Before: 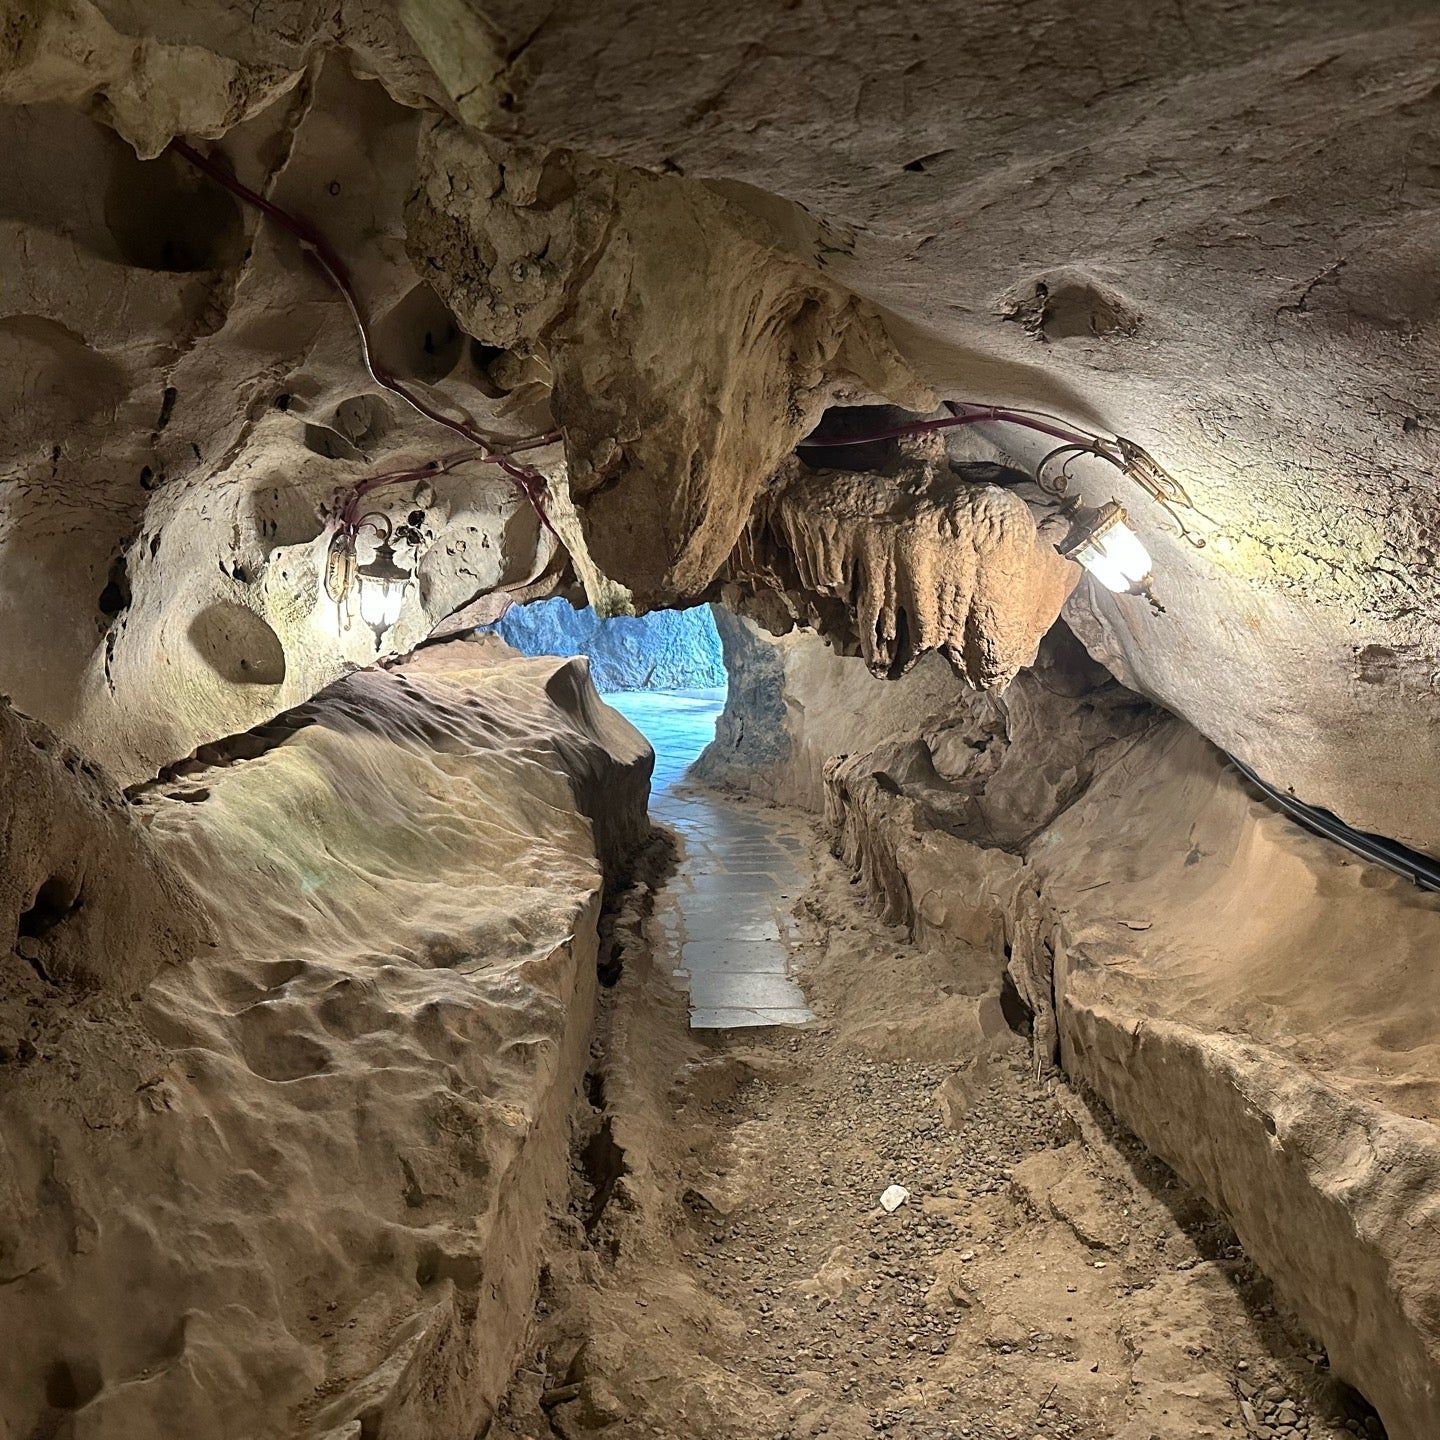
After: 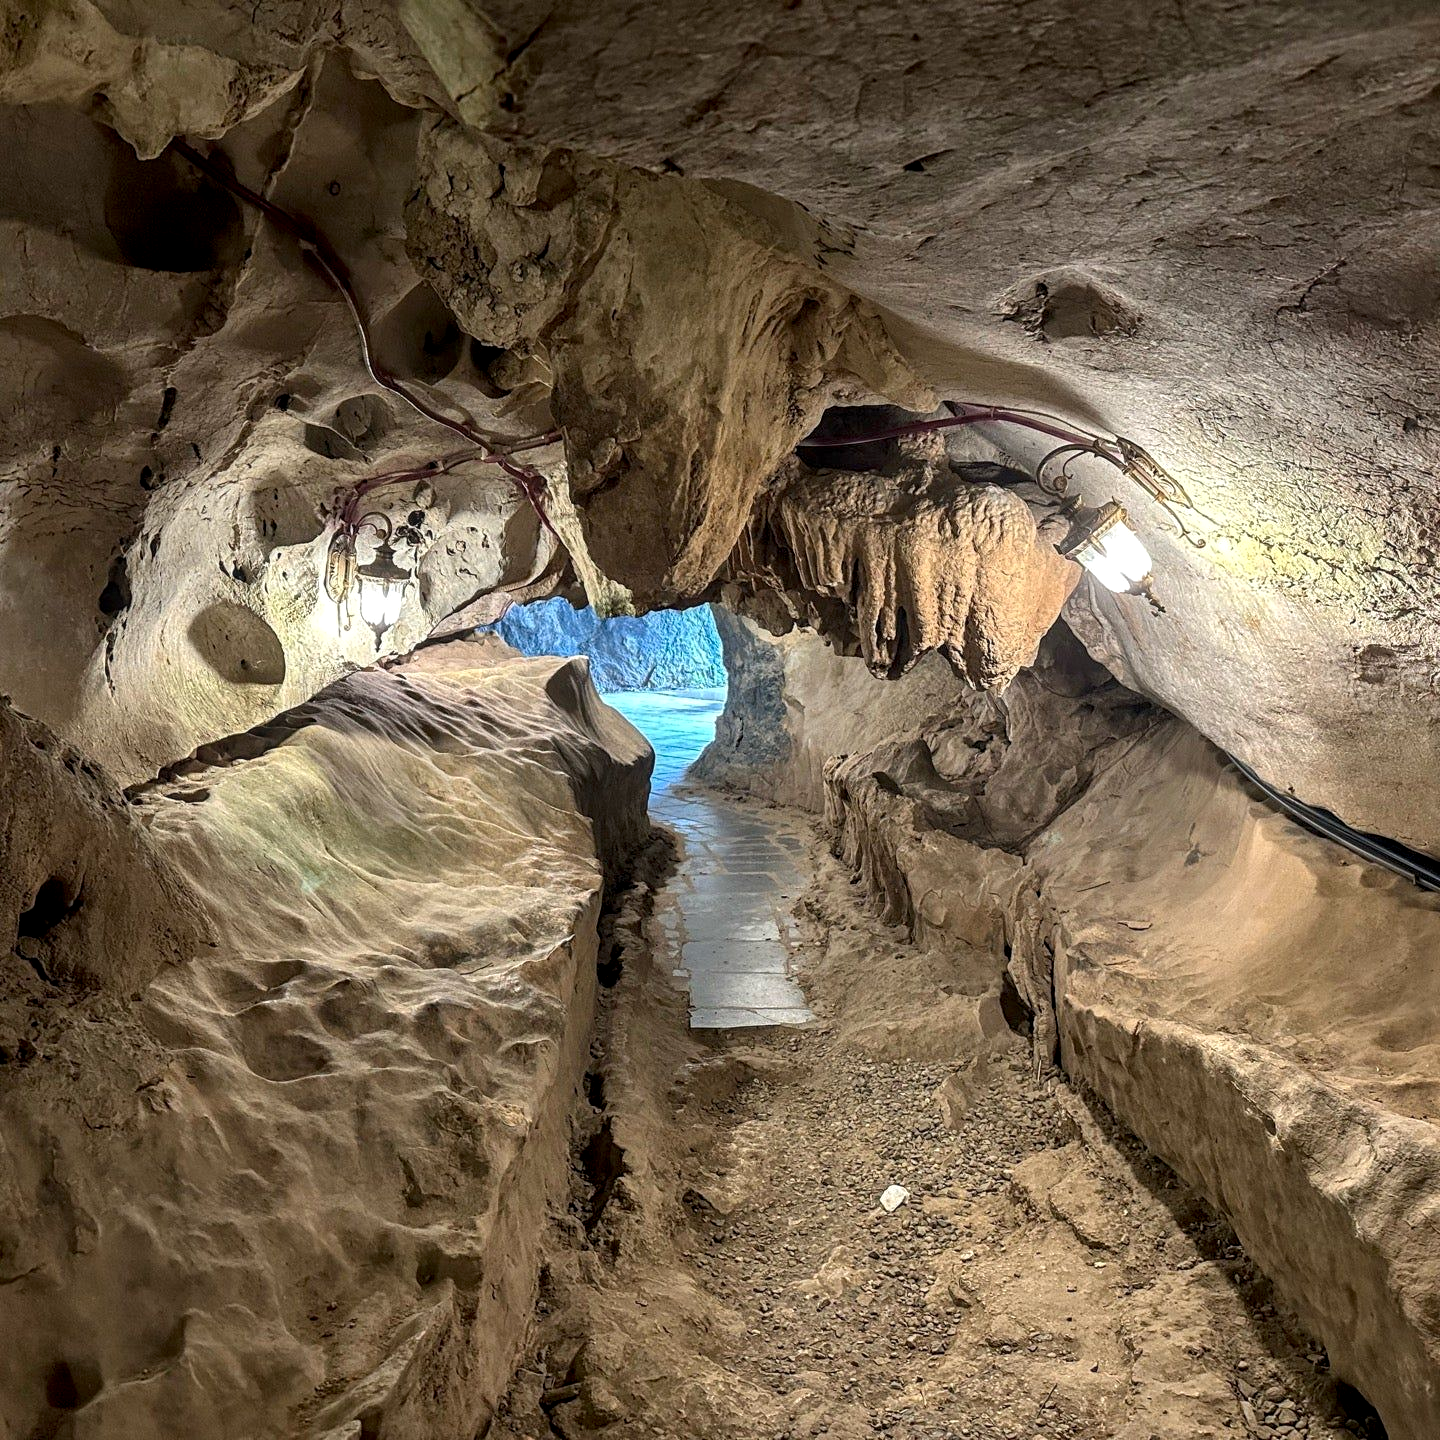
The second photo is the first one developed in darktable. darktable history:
color balance rgb: power › hue 211.95°, linear chroma grading › global chroma 9.418%, perceptual saturation grading › global saturation -2.862%
local contrast: highlights 33%, detail 134%
